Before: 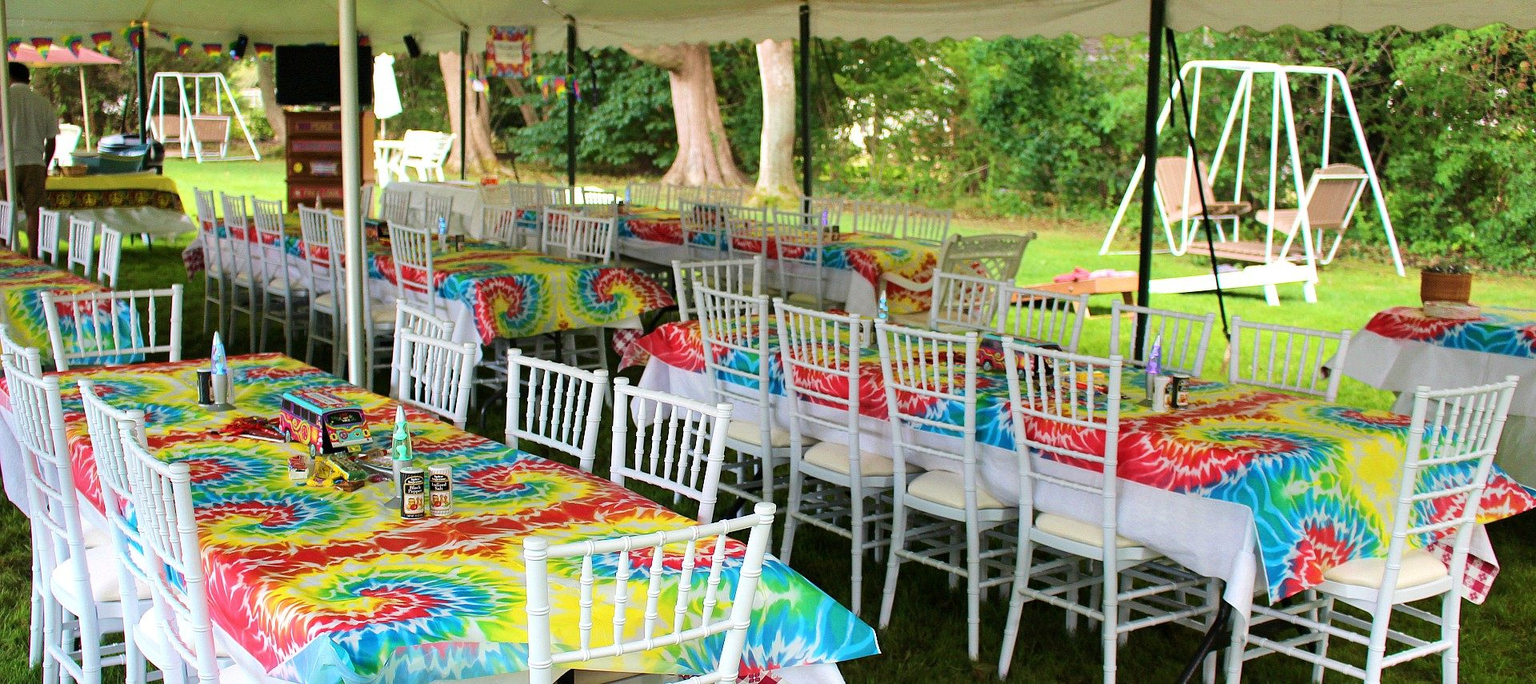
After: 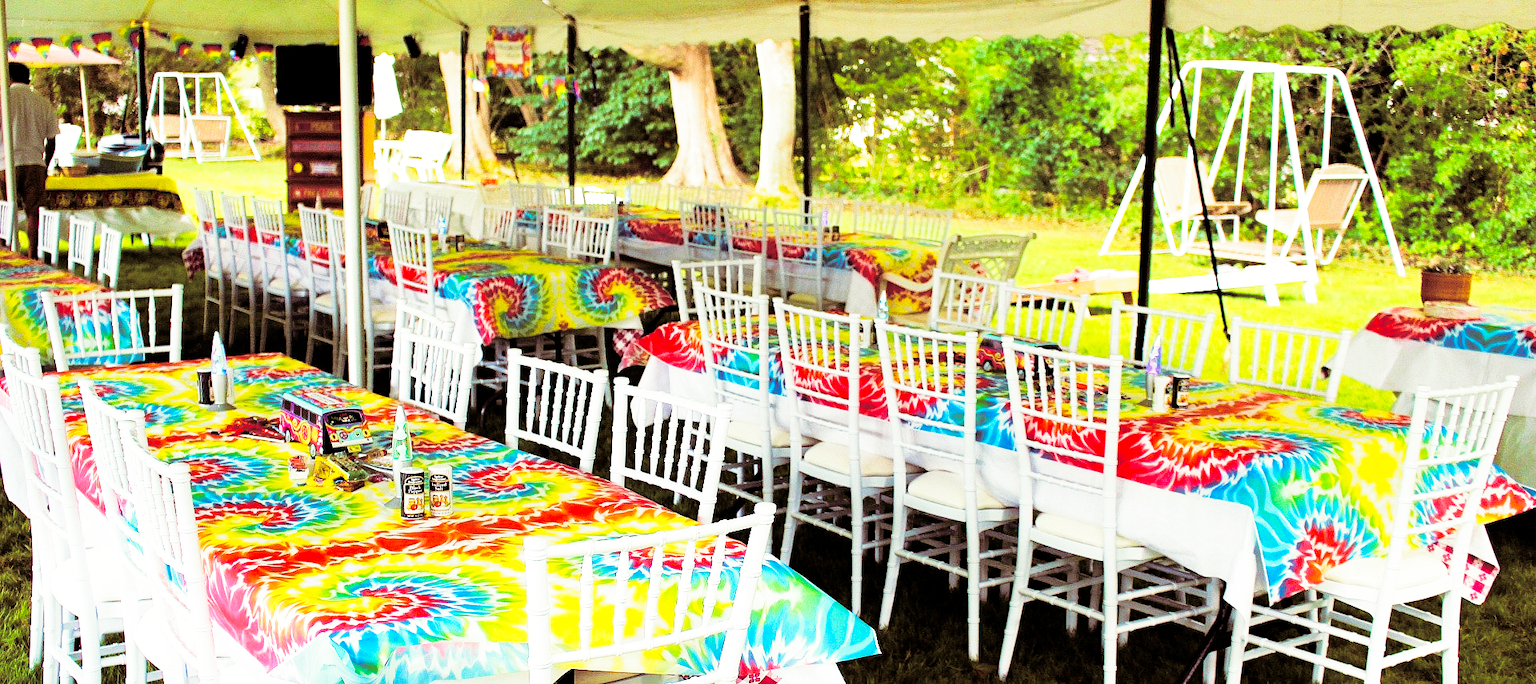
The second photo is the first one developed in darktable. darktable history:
color balance rgb: shadows lift › chroma 2%, shadows lift › hue 217.2°, power › hue 60°, highlights gain › chroma 1%, highlights gain › hue 69.6°, global offset › luminance -0.5%, perceptual saturation grading › global saturation 15%, global vibrance 15%
split-toning: on, module defaults
base curve: curves: ch0 [(0, 0) (0.012, 0.01) (0.073, 0.168) (0.31, 0.711) (0.645, 0.957) (1, 1)], preserve colors none
